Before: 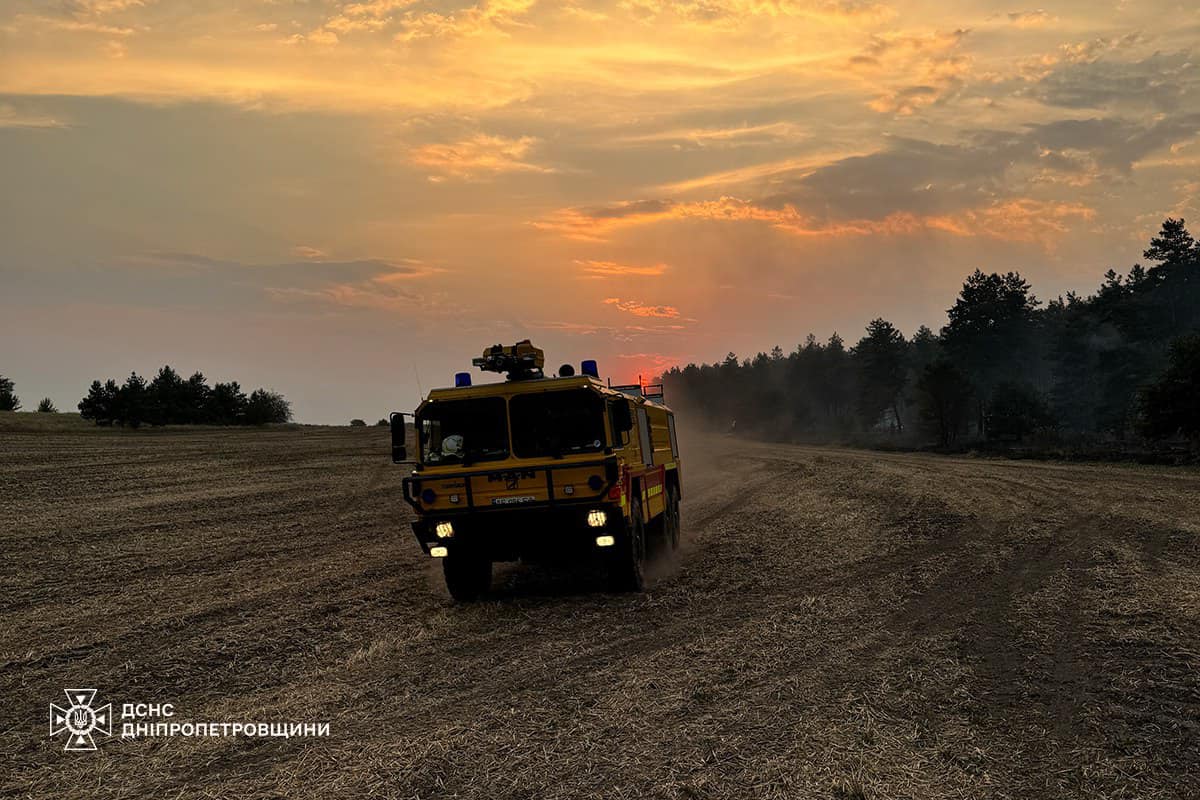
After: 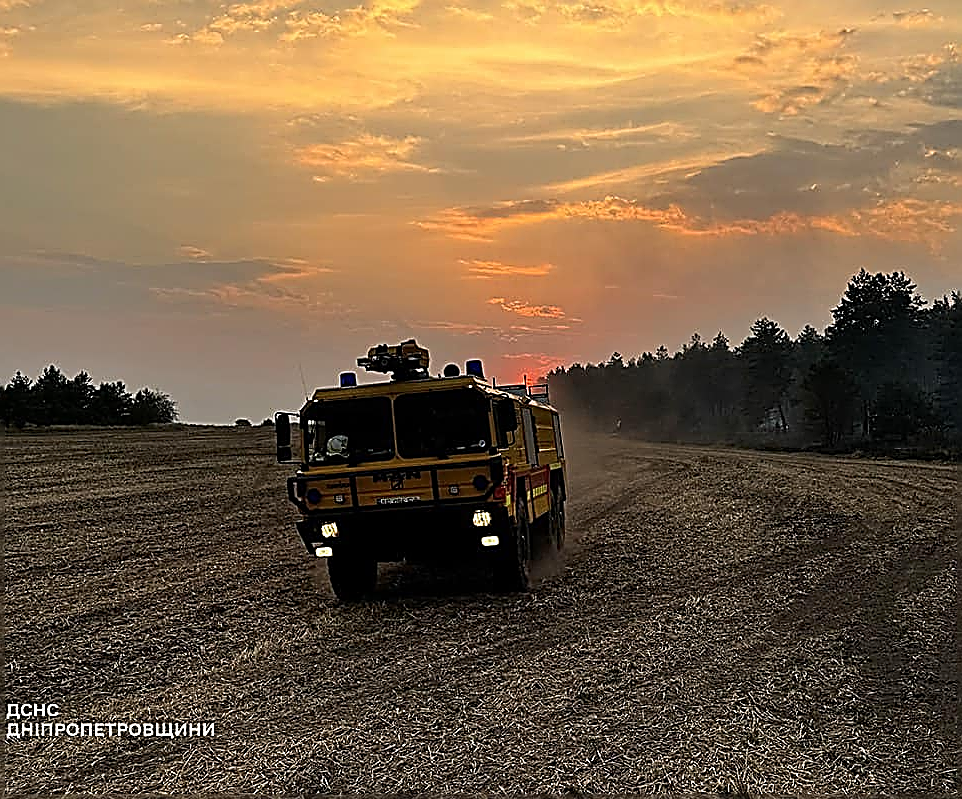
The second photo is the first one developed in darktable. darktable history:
sharpen: amount 2
crop and rotate: left 9.597%, right 10.195%
